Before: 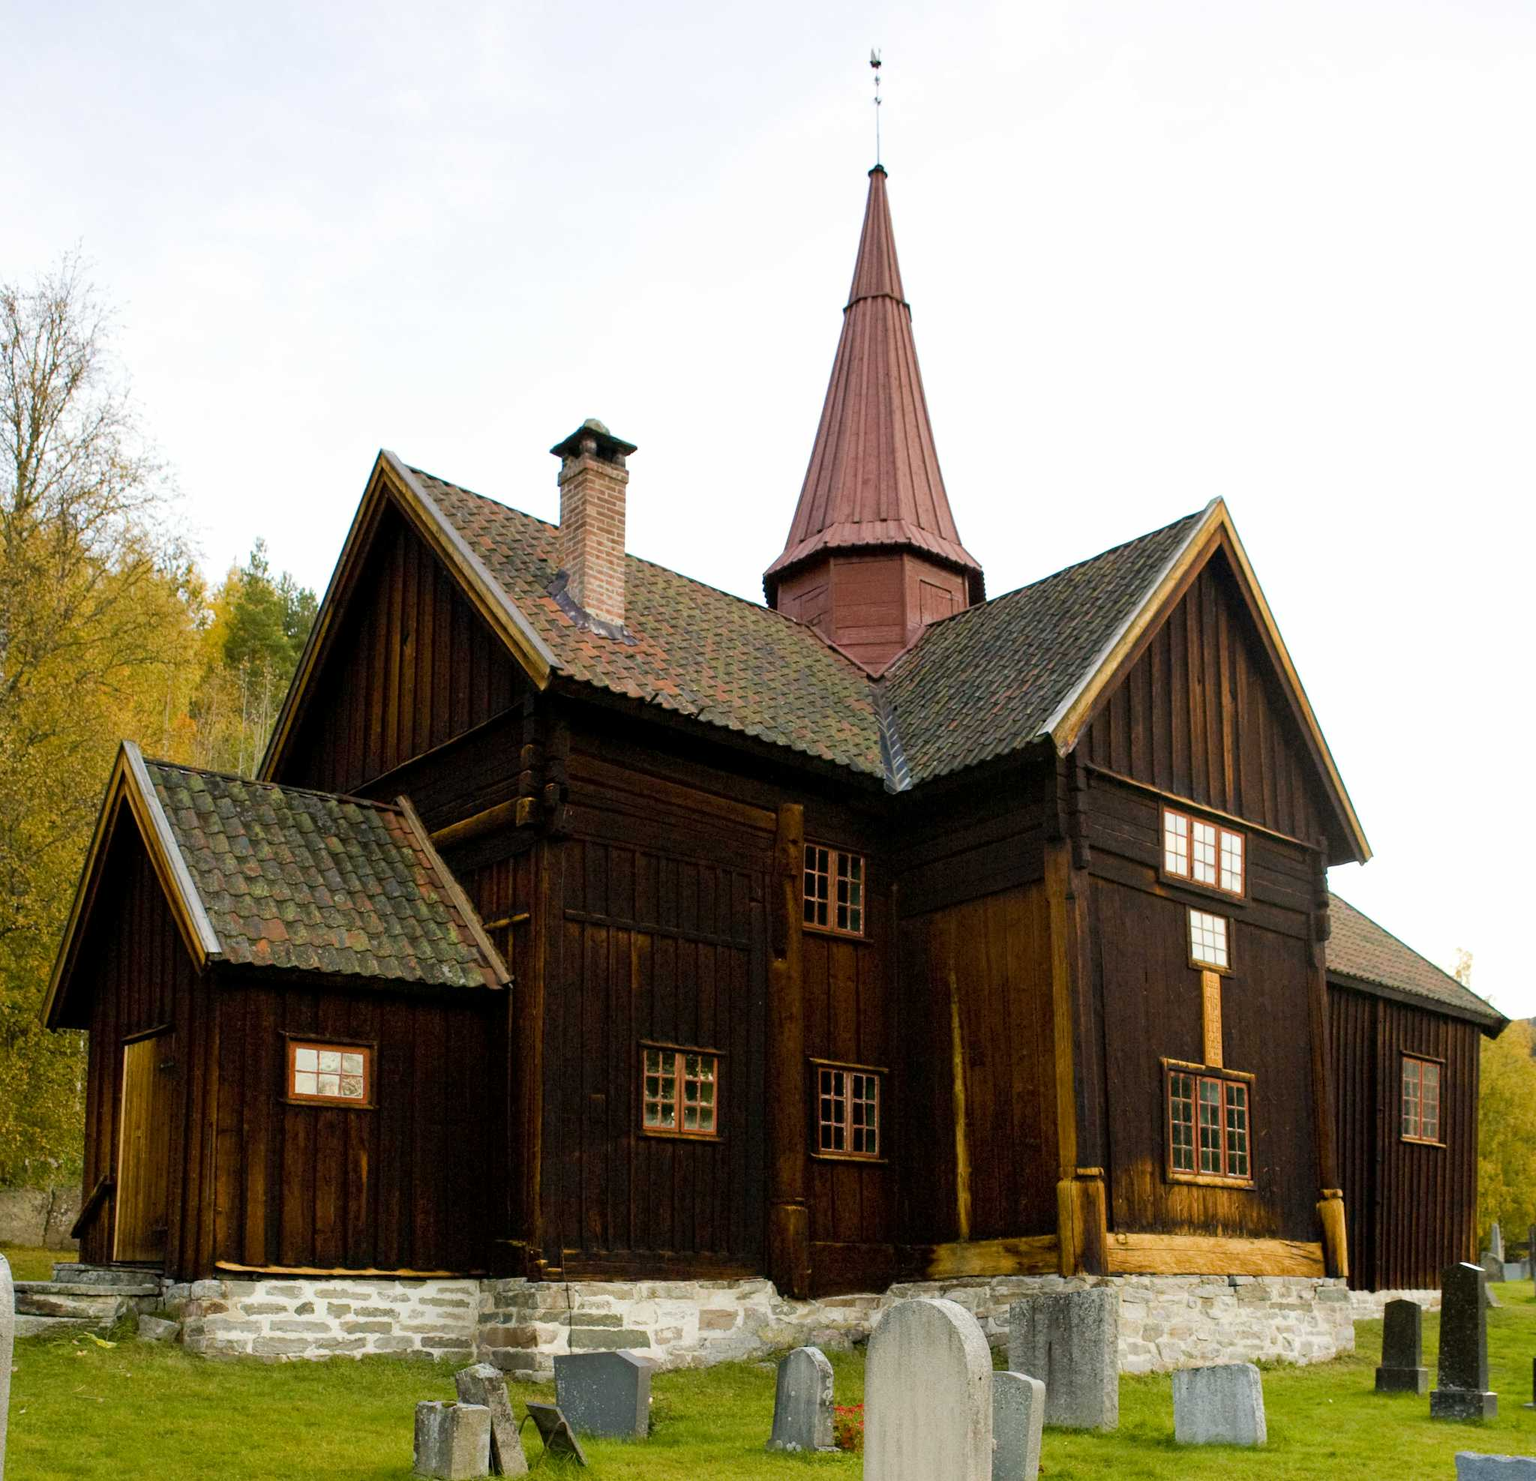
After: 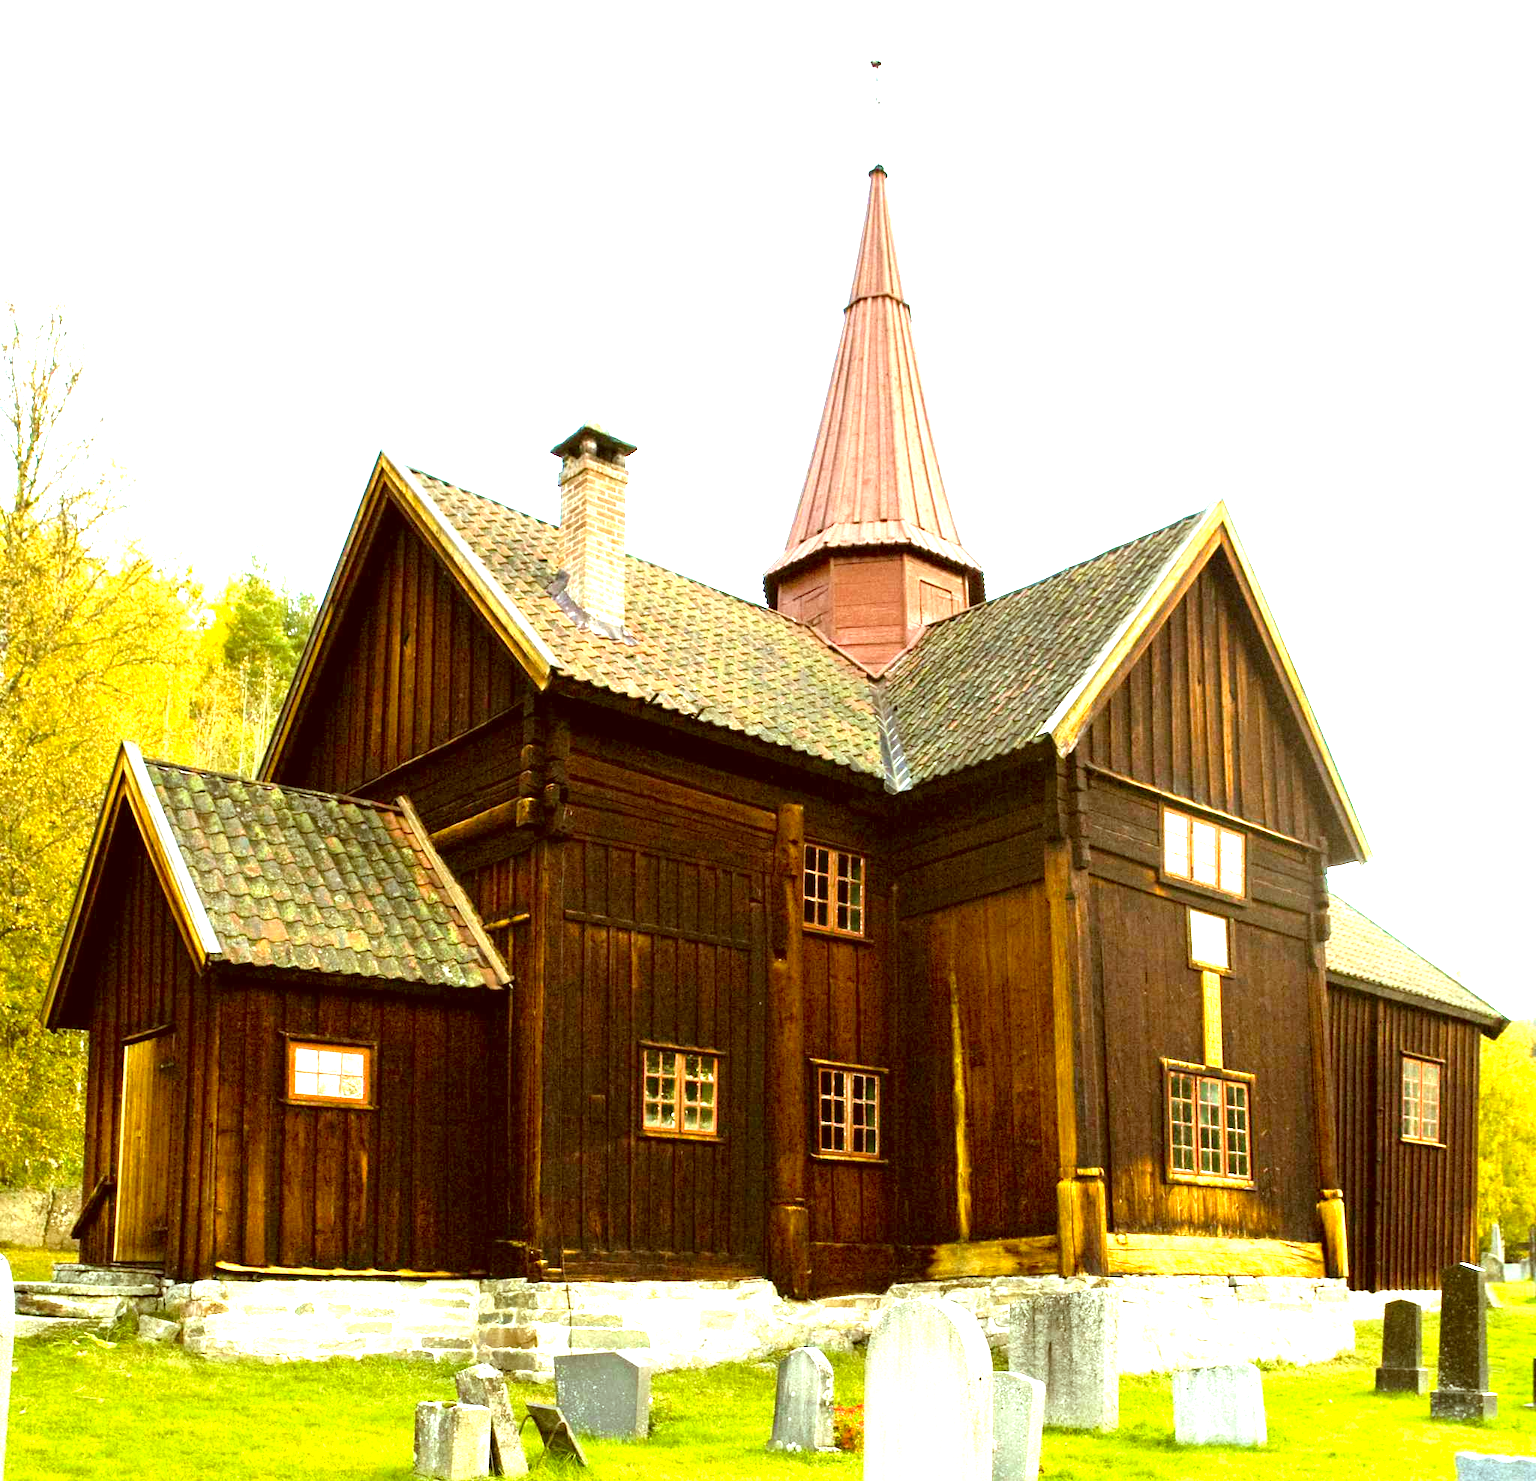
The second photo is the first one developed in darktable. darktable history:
color correction: highlights a* -5.94, highlights b* 9.48, shadows a* 10.12, shadows b* 23.94
exposure: black level correction 0, exposure 2 EV, compensate highlight preservation false
